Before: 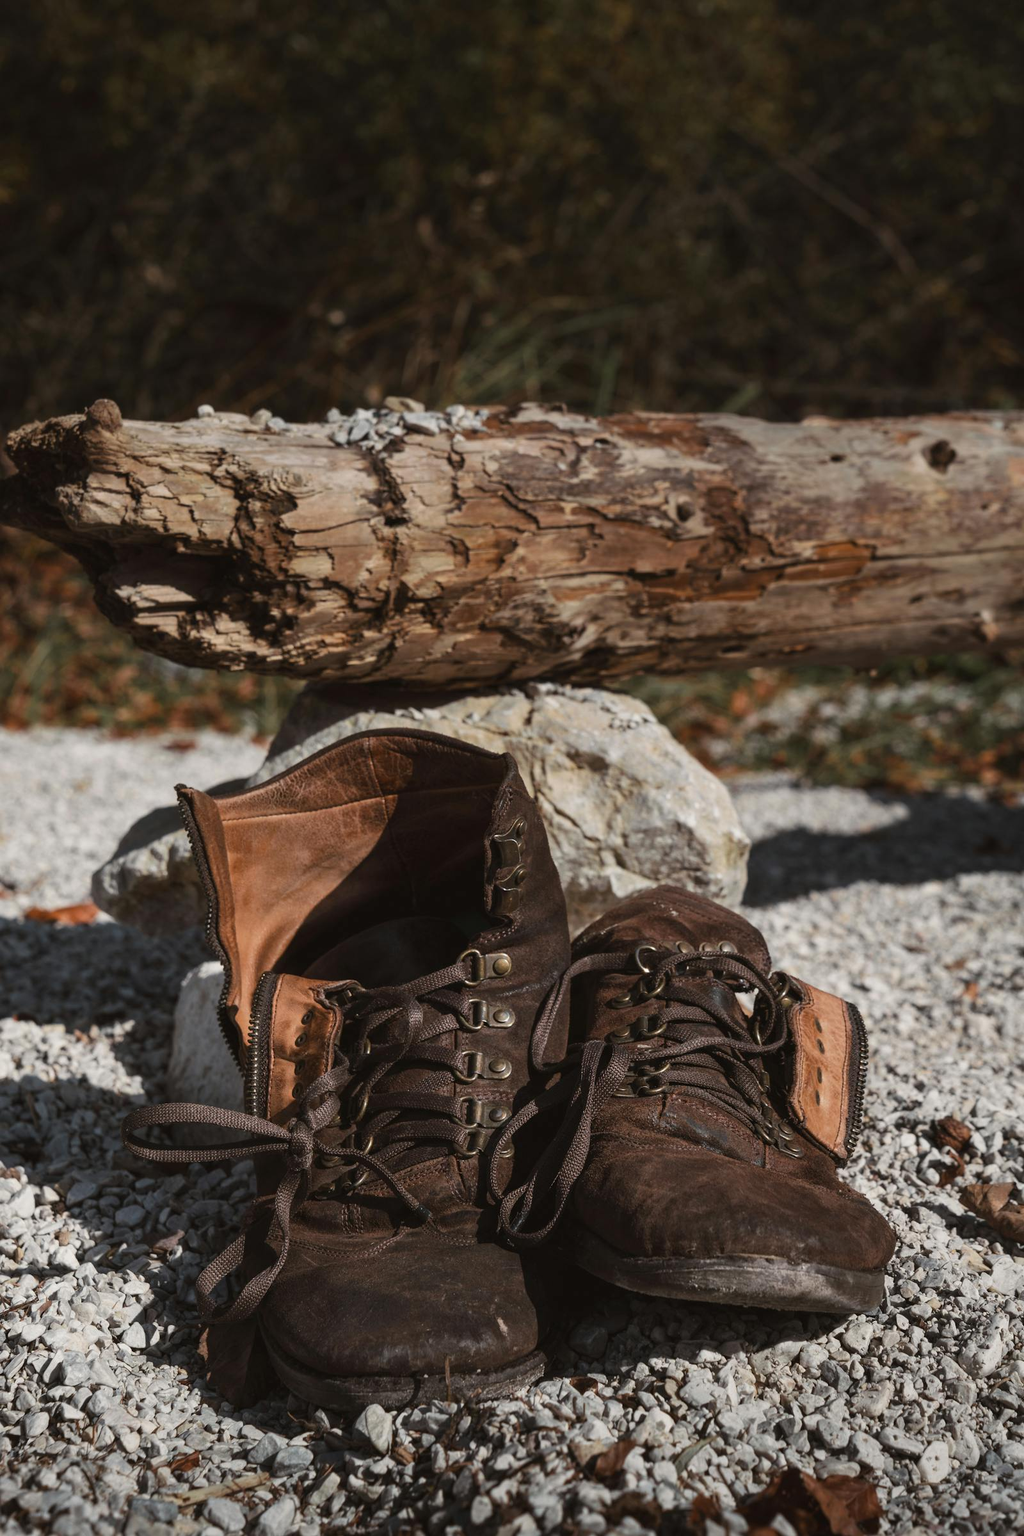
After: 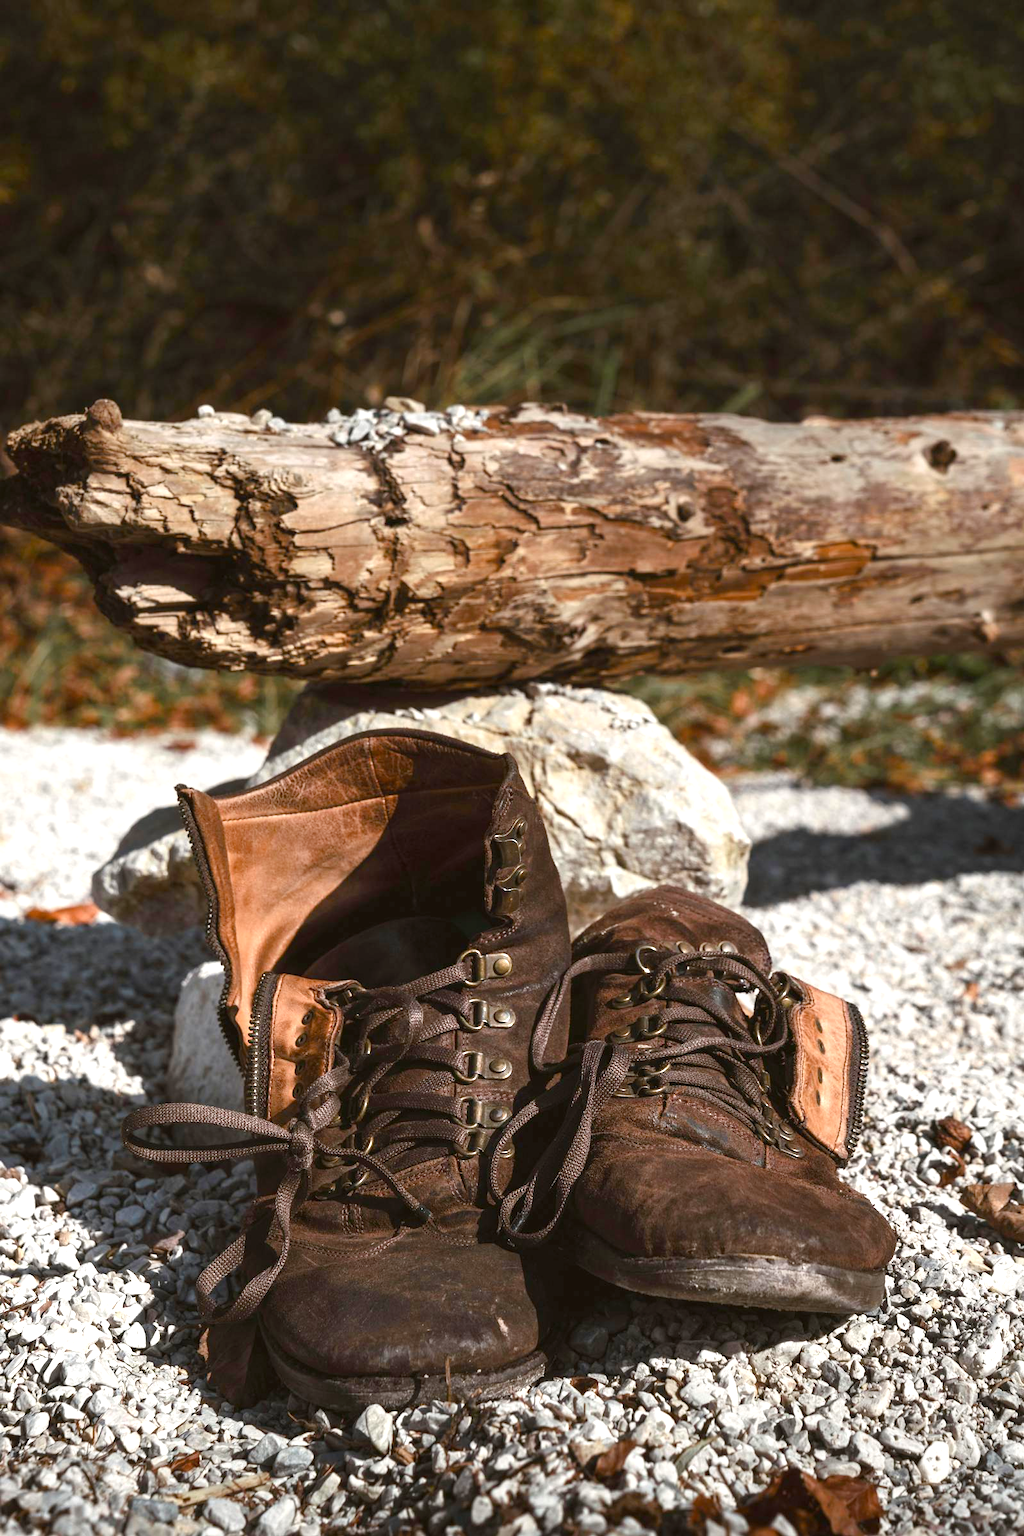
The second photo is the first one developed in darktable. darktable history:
color balance rgb: perceptual saturation grading › global saturation 0.847%, perceptual saturation grading › highlights -18.864%, perceptual saturation grading › mid-tones 7.222%, perceptual saturation grading › shadows 27.563%, global vibrance 20%
exposure: black level correction 0.001, exposure 1 EV, compensate highlight preservation false
